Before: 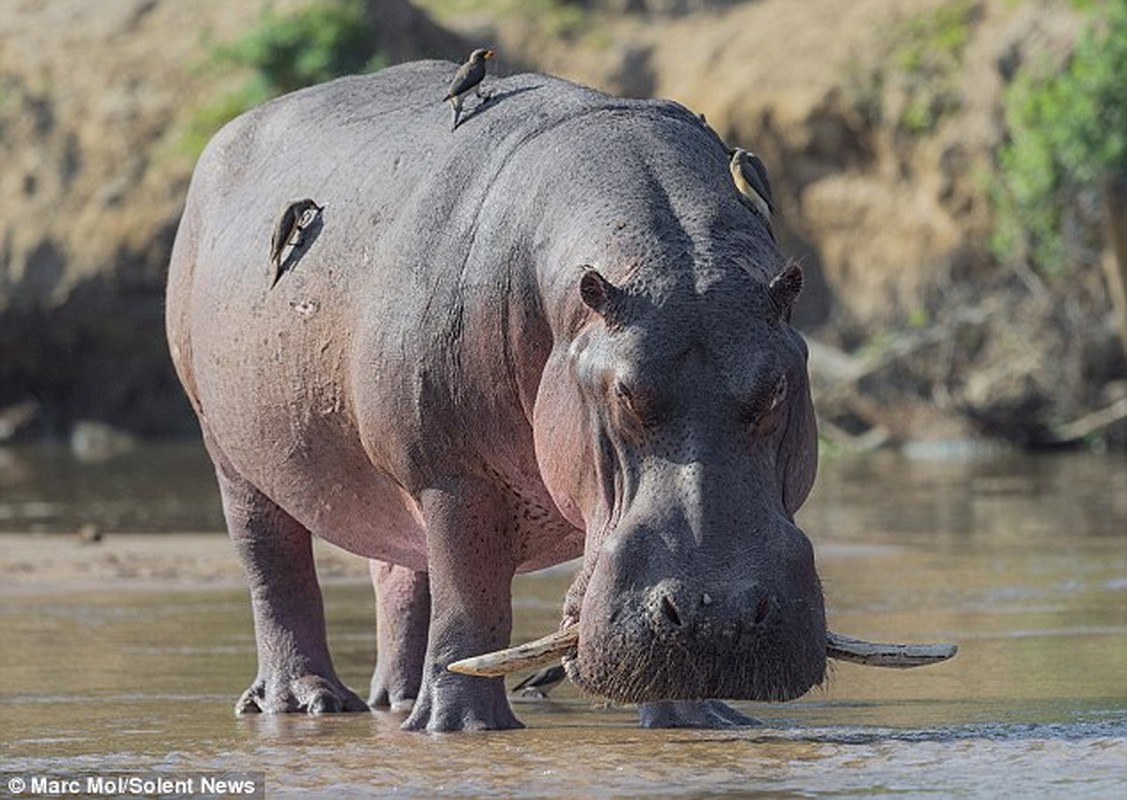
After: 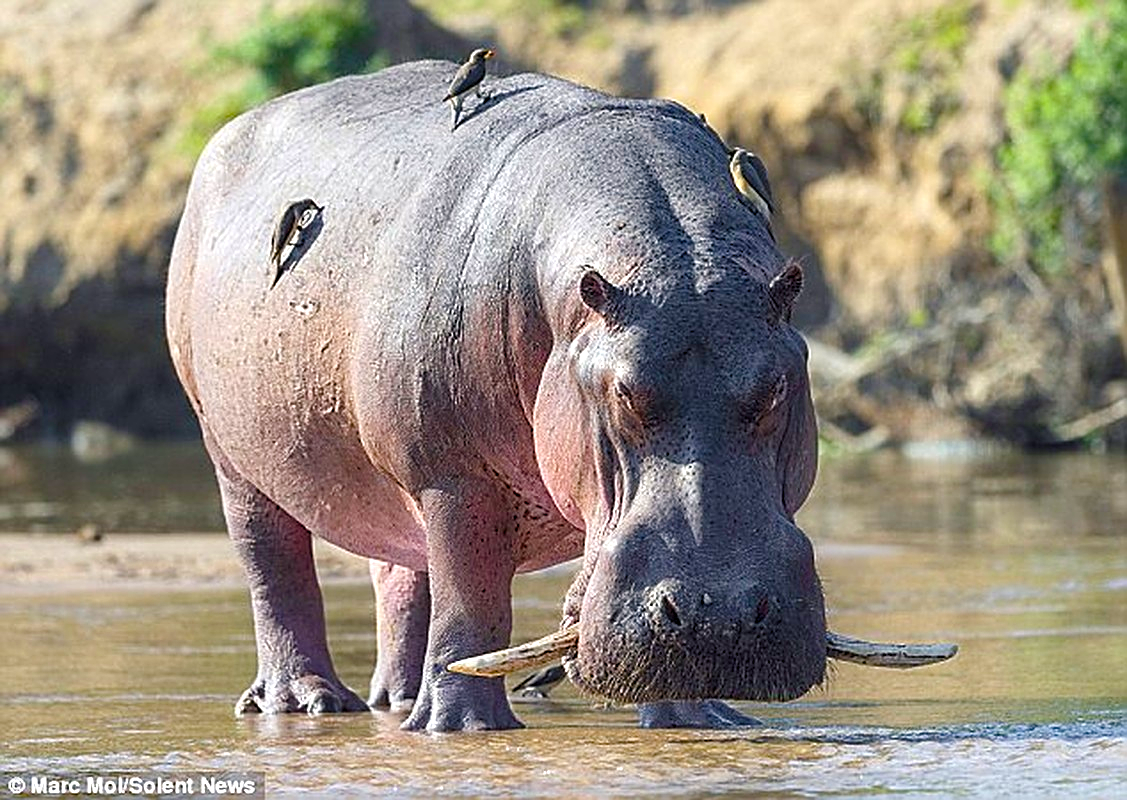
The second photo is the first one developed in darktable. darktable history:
color balance rgb: shadows lift › chroma 1.01%, shadows lift › hue 214.95°, perceptual saturation grading › global saturation 20%, perceptual saturation grading › highlights -25.479%, perceptual saturation grading › shadows 49.959%, global vibrance 30.481%, contrast 10.242%
exposure: black level correction 0.001, exposure 0.5 EV, compensate highlight preservation false
sharpen: on, module defaults
